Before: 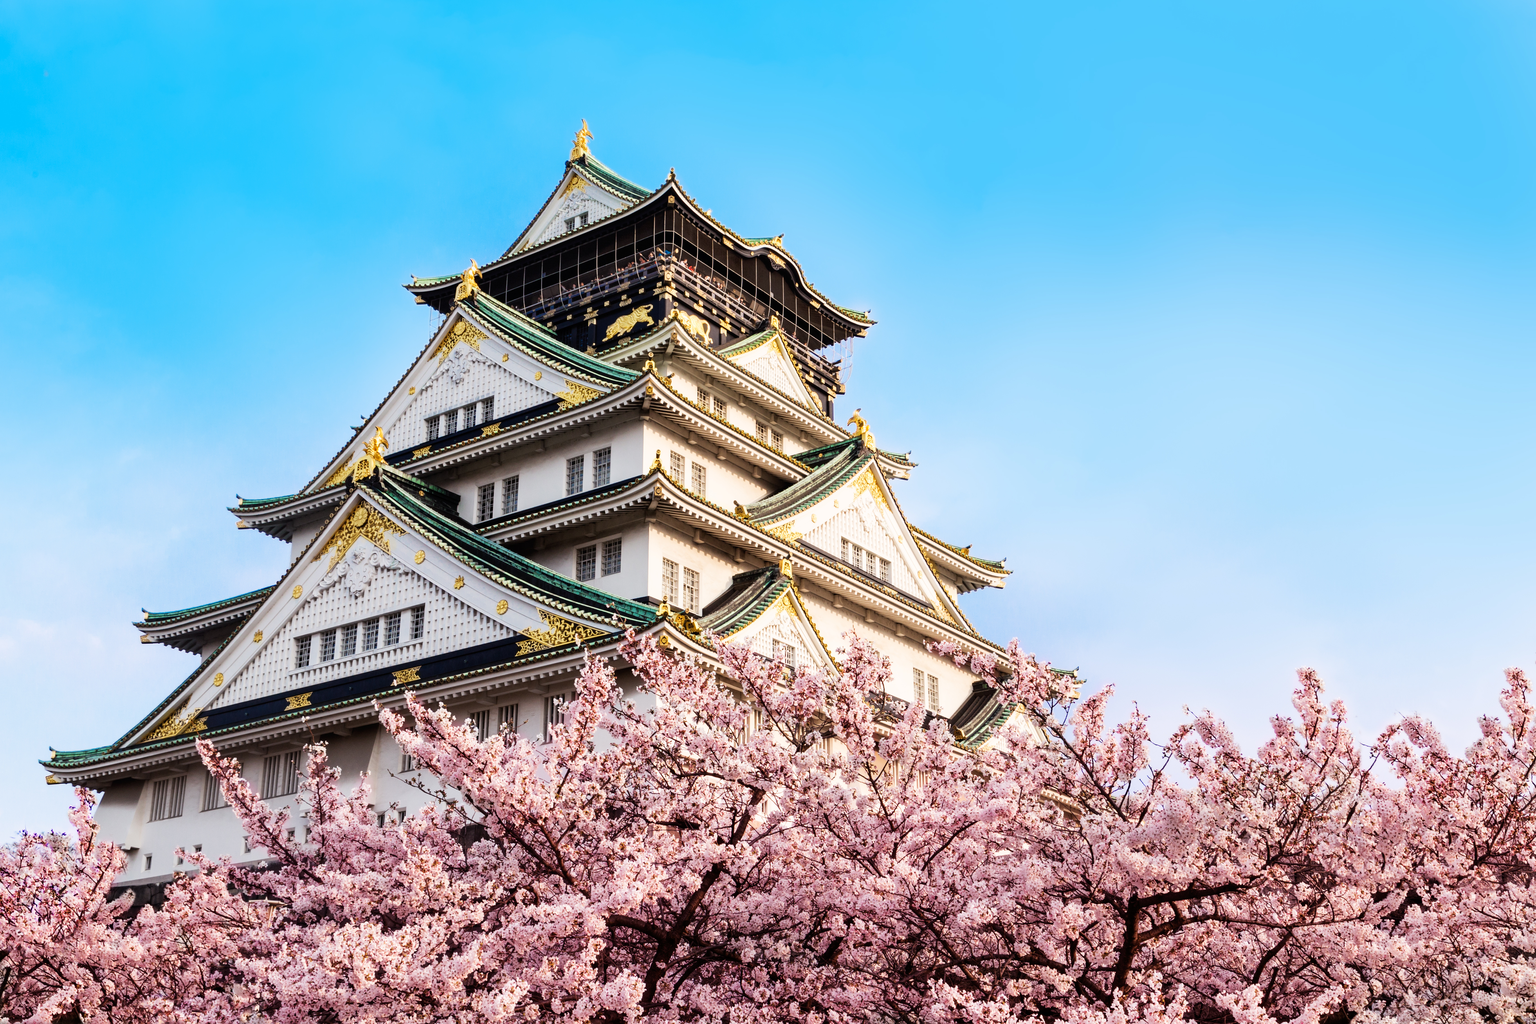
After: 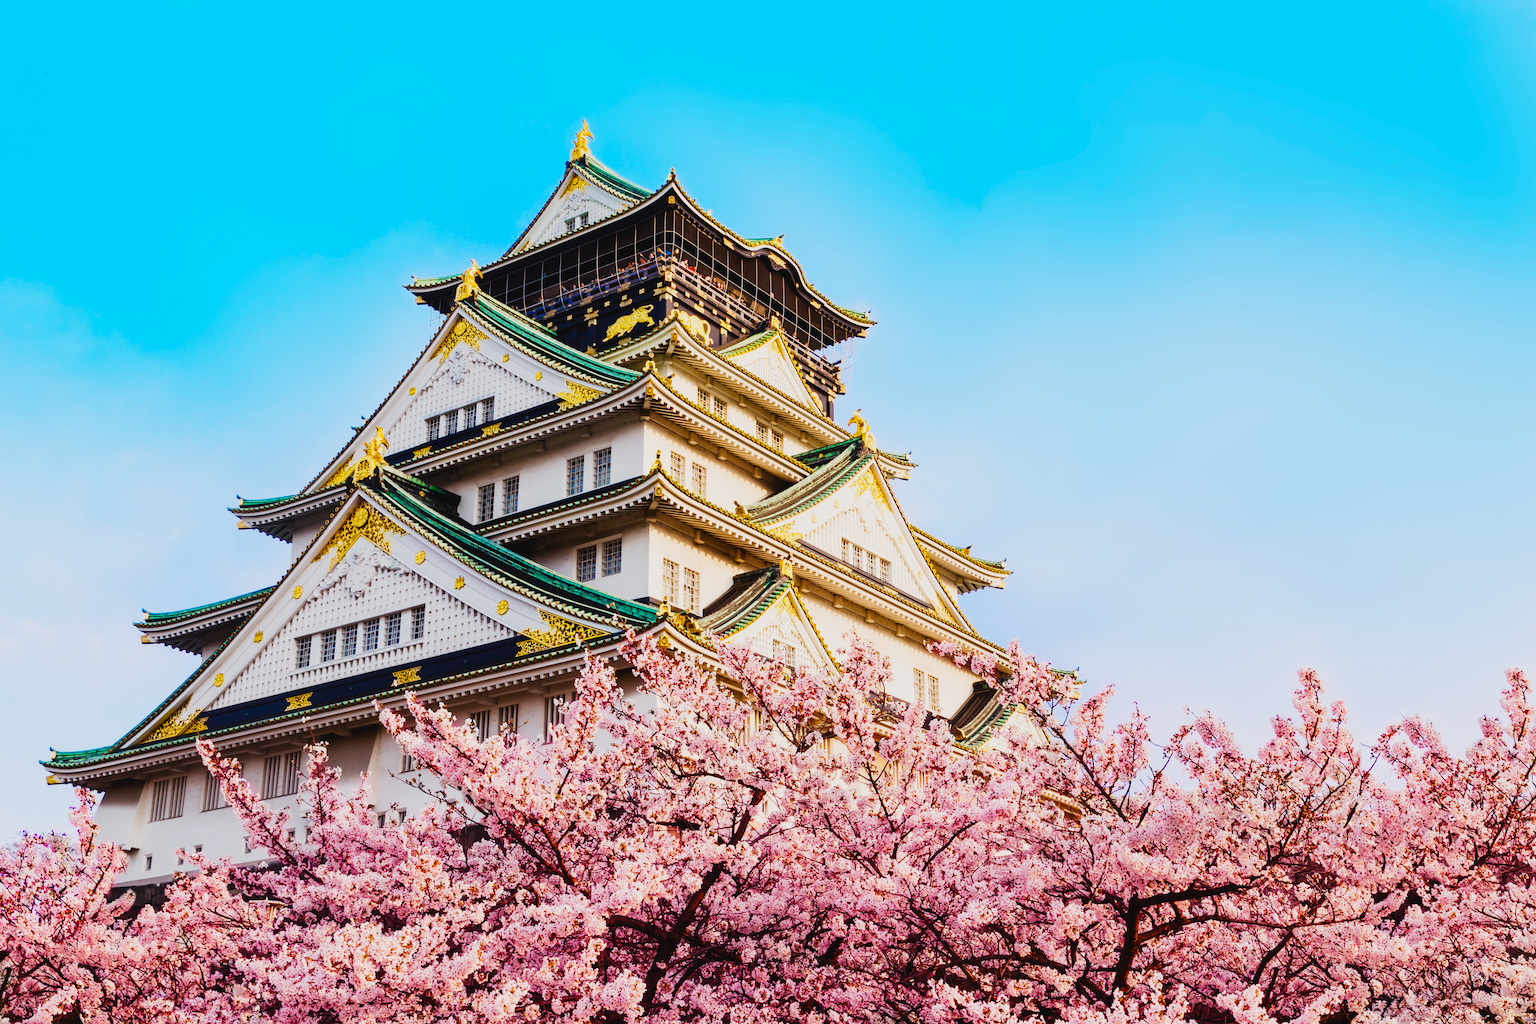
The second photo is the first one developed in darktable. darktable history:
tone equalizer: on, module defaults
tone curve: curves: ch0 [(0, 0) (0.091, 0.066) (0.184, 0.16) (0.491, 0.519) (0.748, 0.765) (1, 0.919)]; ch1 [(0, 0) (0.179, 0.173) (0.322, 0.32) (0.424, 0.424) (0.502, 0.504) (0.56, 0.575) (0.631, 0.675) (0.777, 0.806) (1, 1)]; ch2 [(0, 0) (0.434, 0.447) (0.485, 0.495) (0.524, 0.563) (0.676, 0.691) (1, 1)], preserve colors none
color balance rgb: global offset › luminance 0.481%, perceptual saturation grading › global saturation 15.686%, perceptual saturation grading › highlights -19.303%, perceptual saturation grading › shadows 19.162%, global vibrance 59.499%
